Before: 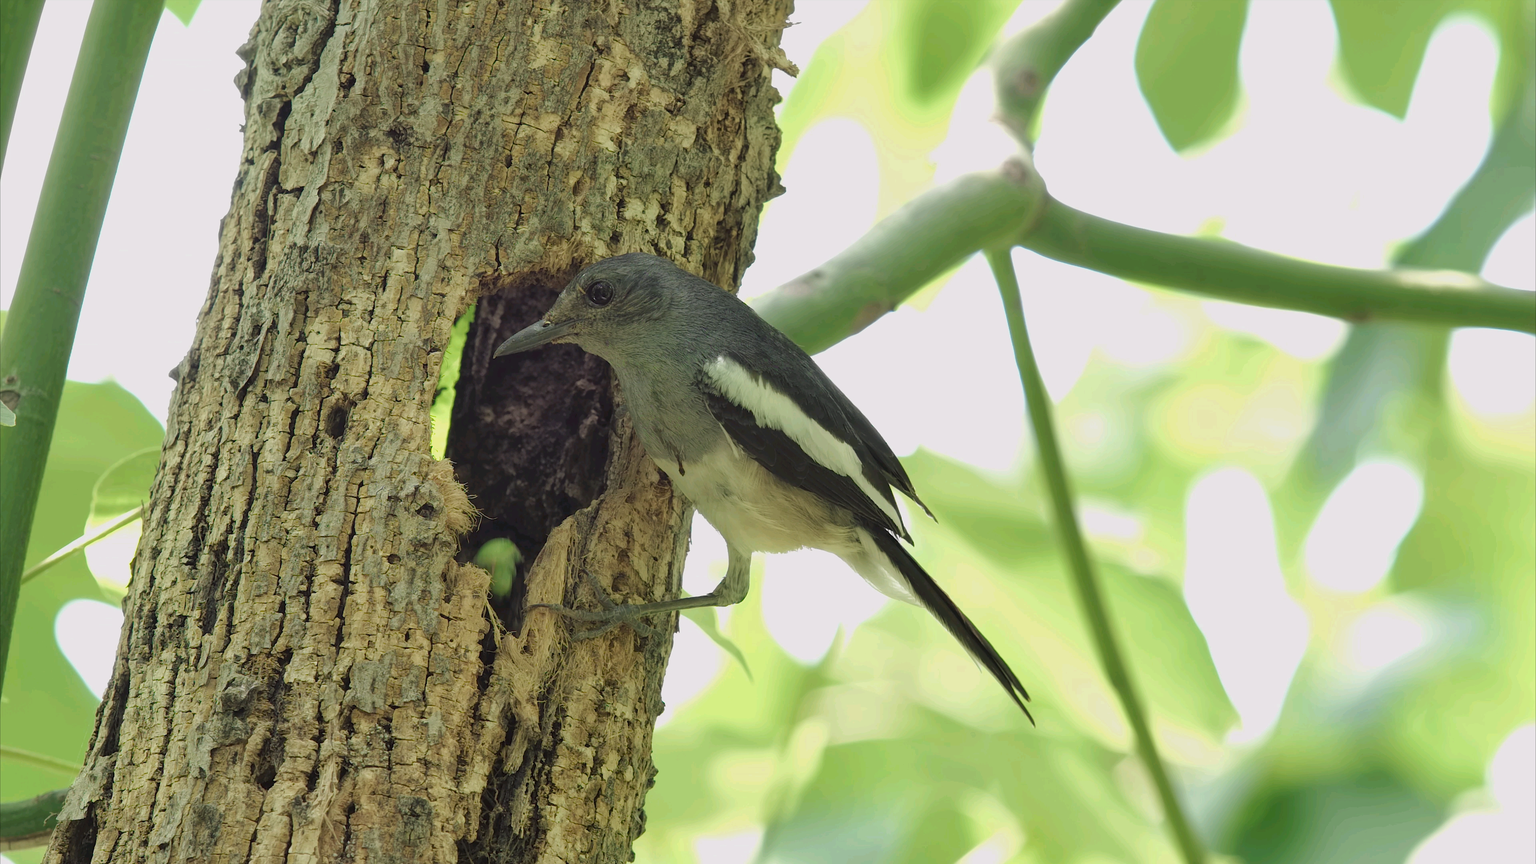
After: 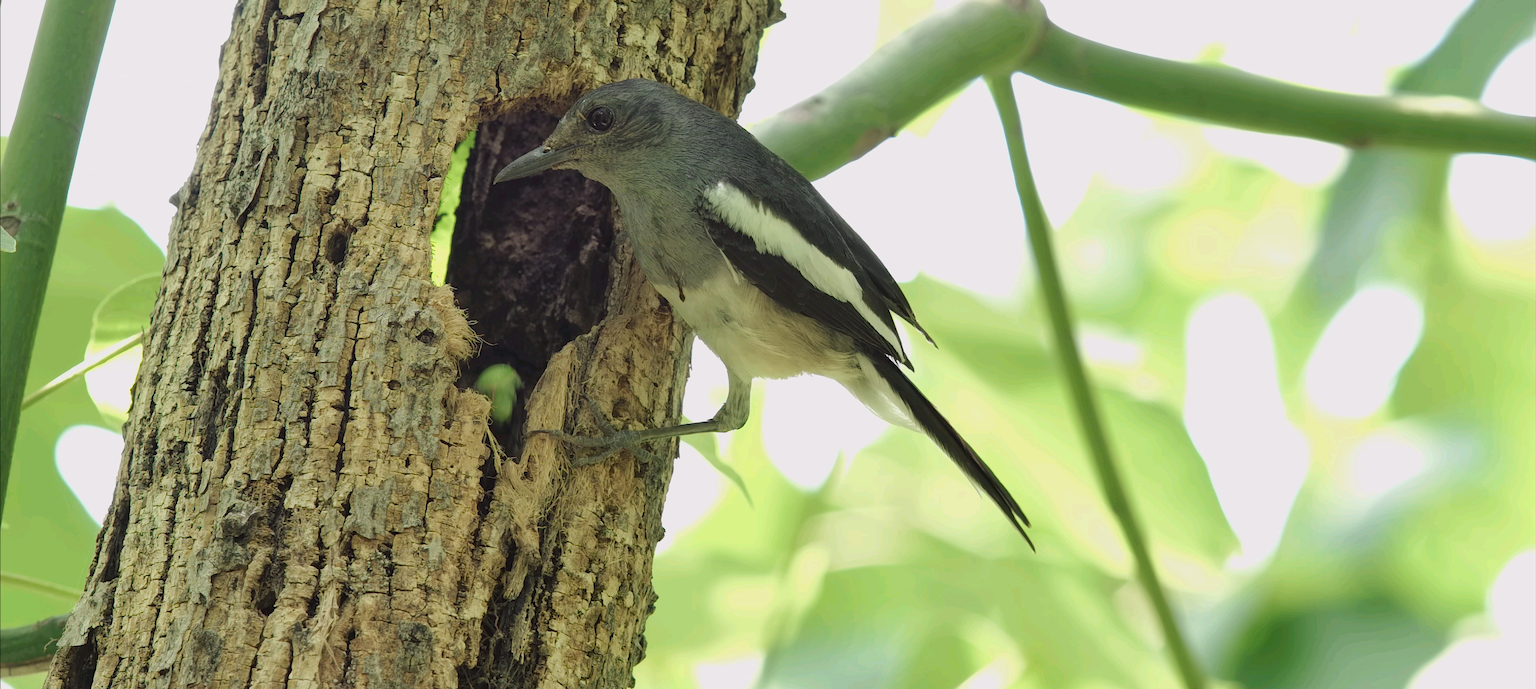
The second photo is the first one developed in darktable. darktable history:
crop and rotate: top 20.197%
contrast brightness saturation: contrast 0.1, brightness 0.015, saturation 0.021
